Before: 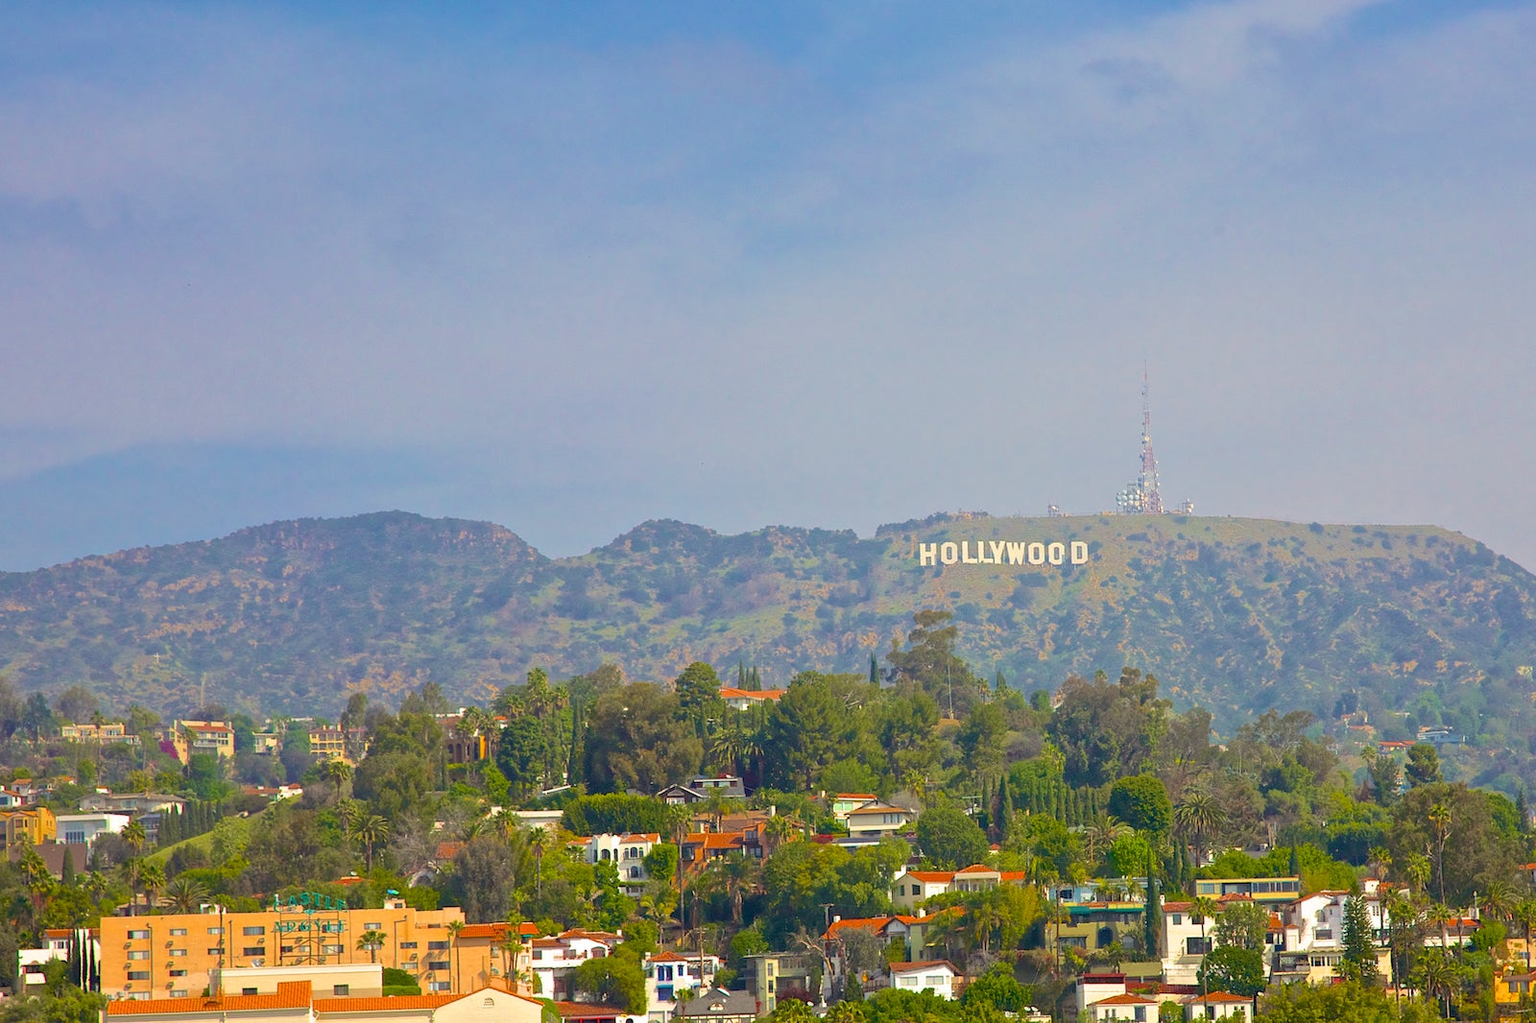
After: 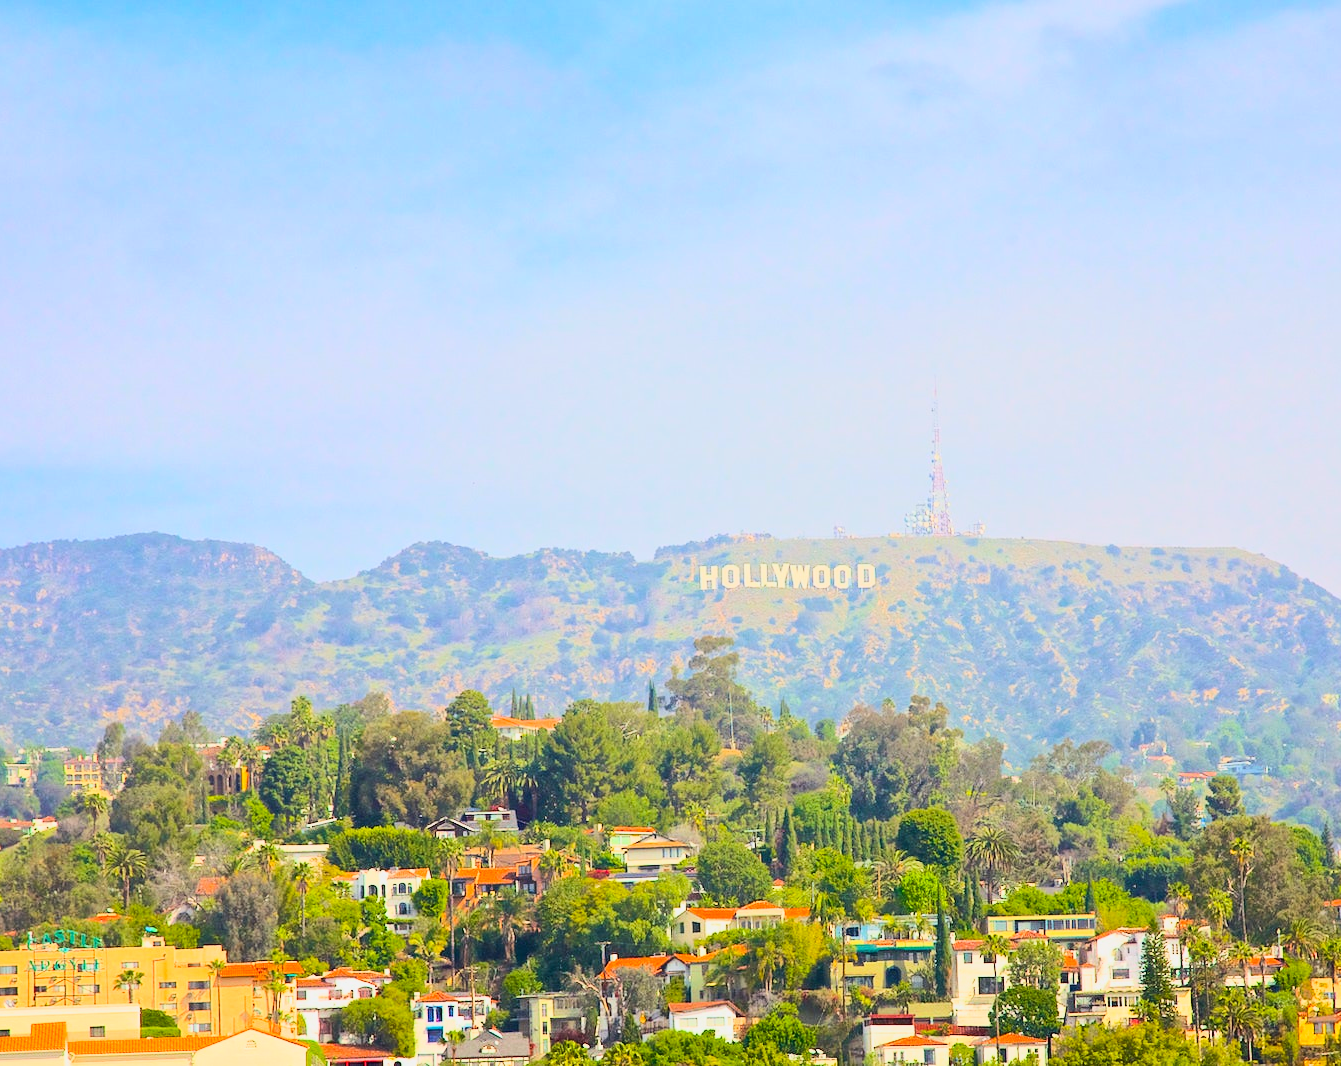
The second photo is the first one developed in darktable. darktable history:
crop: left 16.145%
tone curve: curves: ch0 [(0, 0.026) (0.146, 0.158) (0.272, 0.34) (0.434, 0.625) (0.676, 0.871) (0.994, 0.955)], color space Lab, linked channels, preserve colors none
